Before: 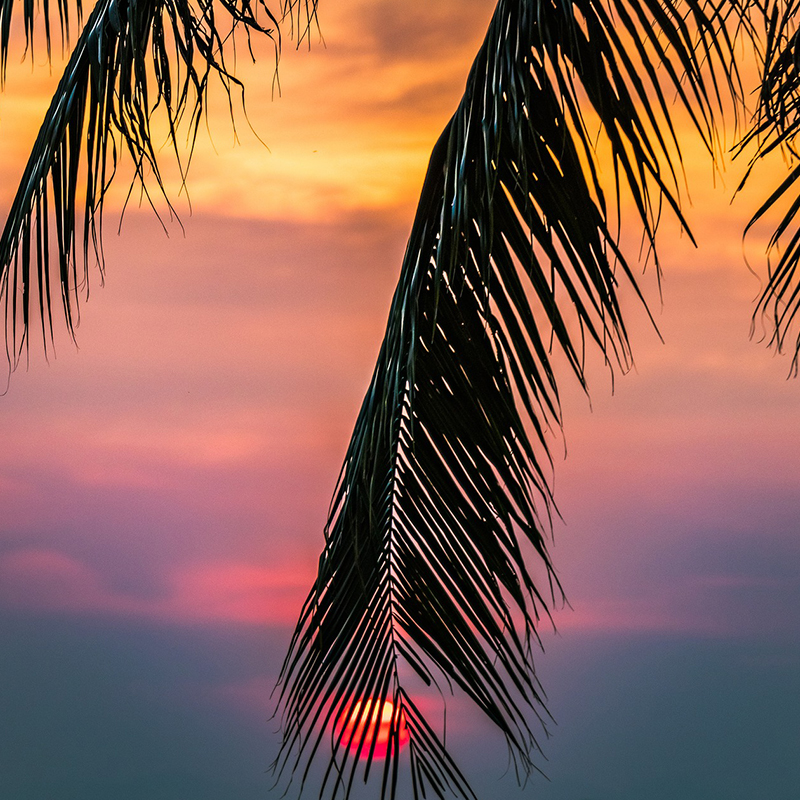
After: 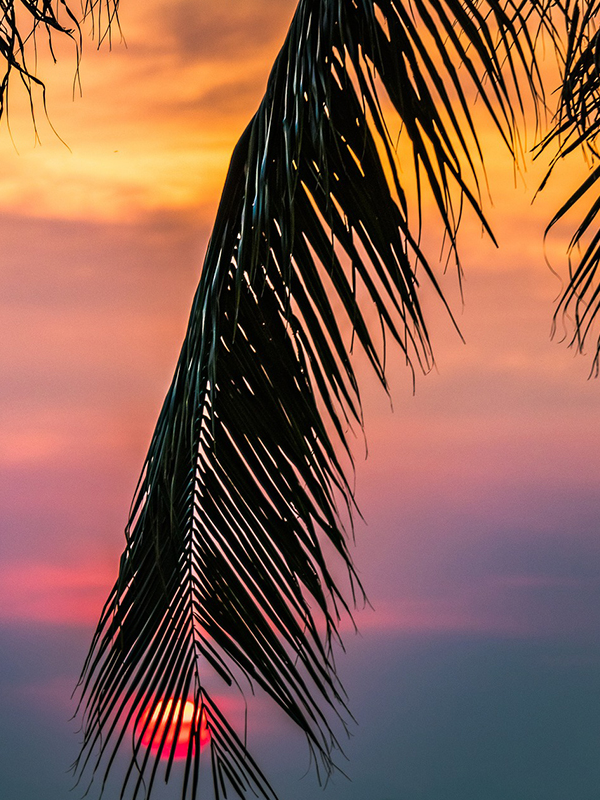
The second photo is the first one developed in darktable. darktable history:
crop and rotate: left 24.972%
